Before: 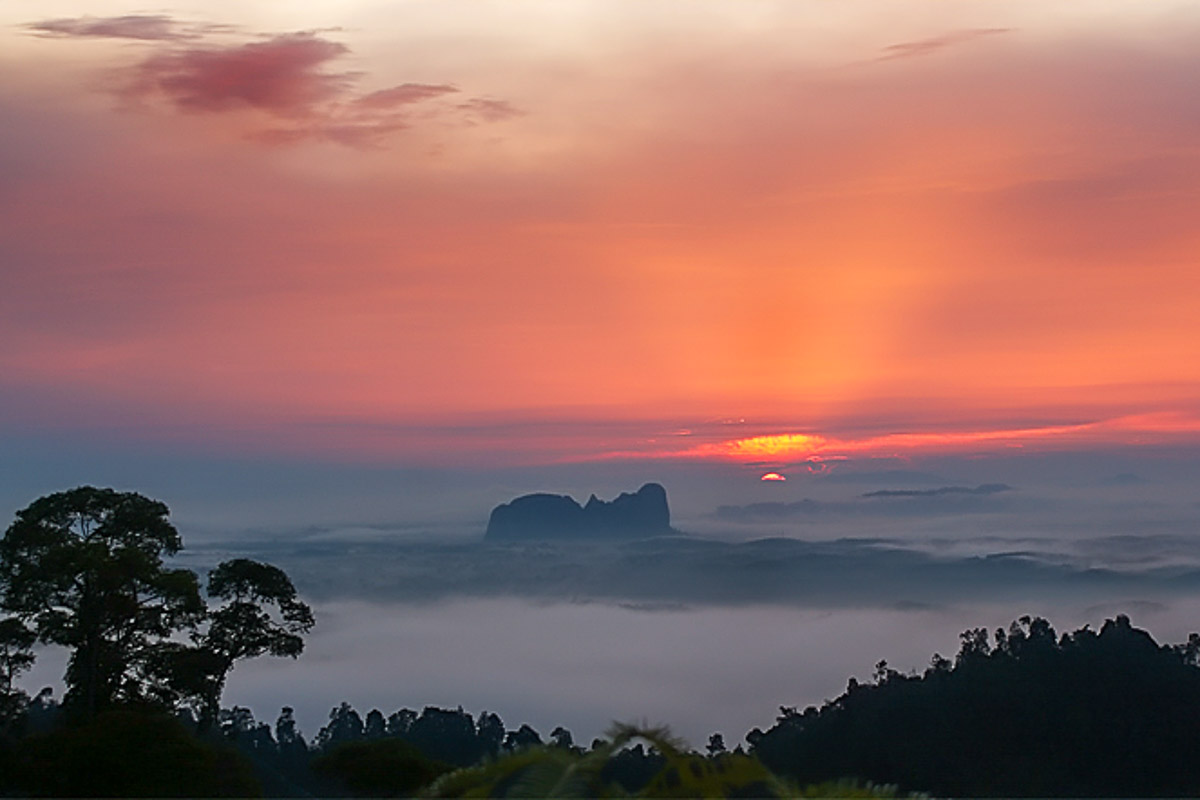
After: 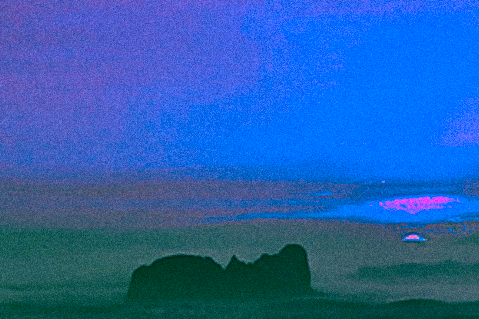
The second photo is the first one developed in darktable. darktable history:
color zones: curves: ch0 [(0.826, 0.353)]; ch1 [(0.242, 0.647) (0.889, 0.342)]; ch2 [(0.246, 0.089) (0.969, 0.068)]
grain: coarseness 0.09 ISO, strength 40%
color balance rgb: perceptual saturation grading › global saturation 20%, perceptual saturation grading › highlights -25%, perceptual saturation grading › shadows 50.52%, global vibrance 40.24%
crop: left 30%, top 30%, right 30%, bottom 30%
haze removal: compatibility mode true, adaptive false
velvia: on, module defaults
